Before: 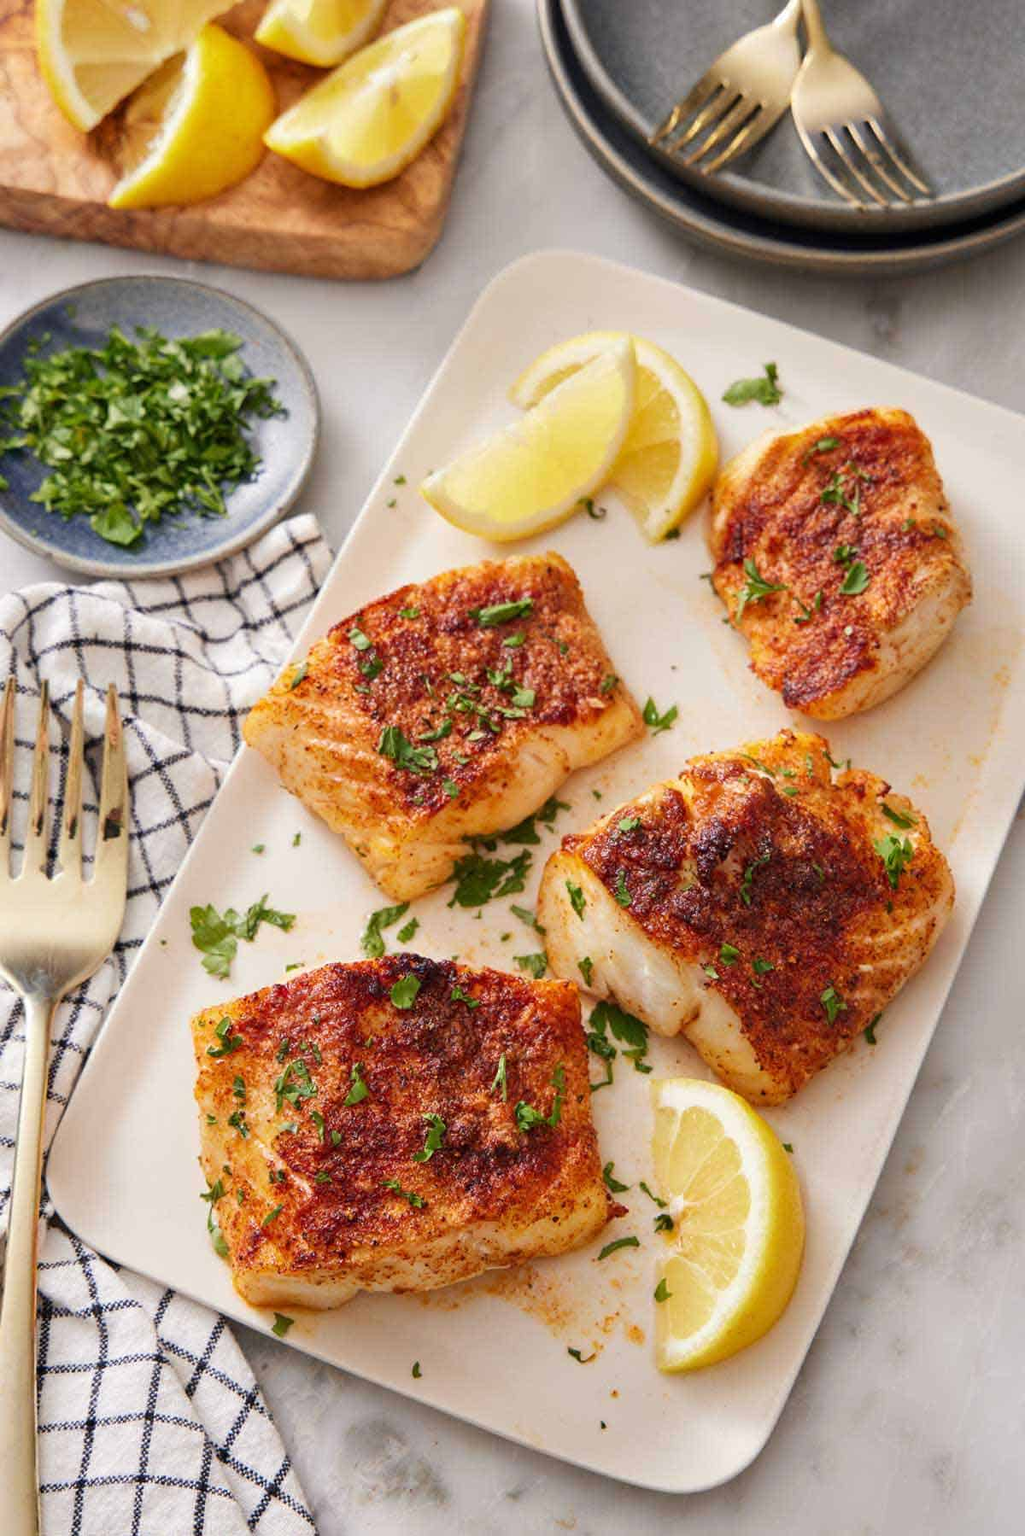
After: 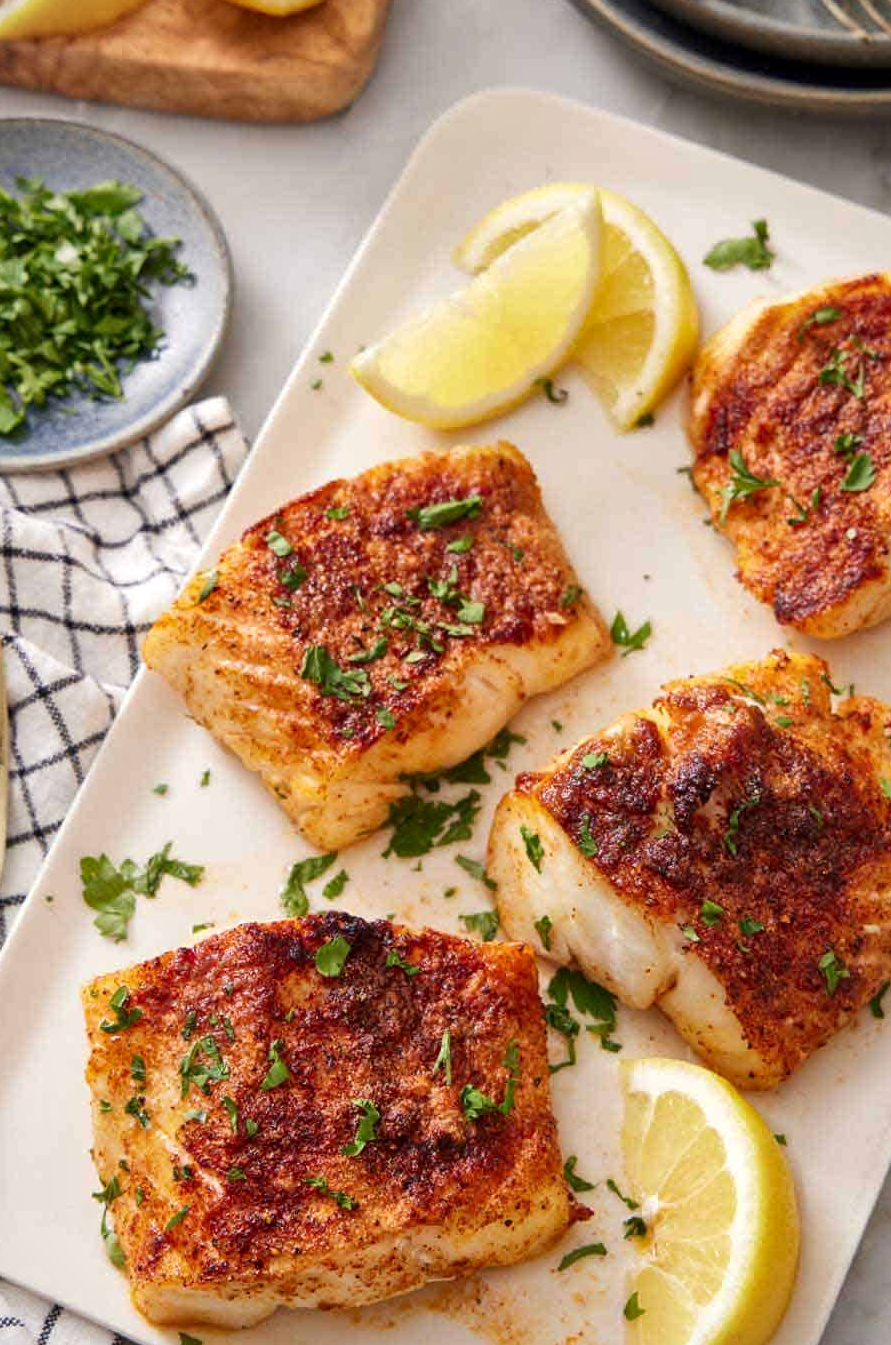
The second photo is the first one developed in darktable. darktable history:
local contrast: mode bilateral grid, contrast 21, coarseness 50, detail 130%, midtone range 0.2
tone equalizer: mask exposure compensation -0.514 EV
crop and rotate: left 11.905%, top 11.43%, right 13.773%, bottom 13.798%
vignetting: fall-off start 99.66%, dithering 16-bit output
